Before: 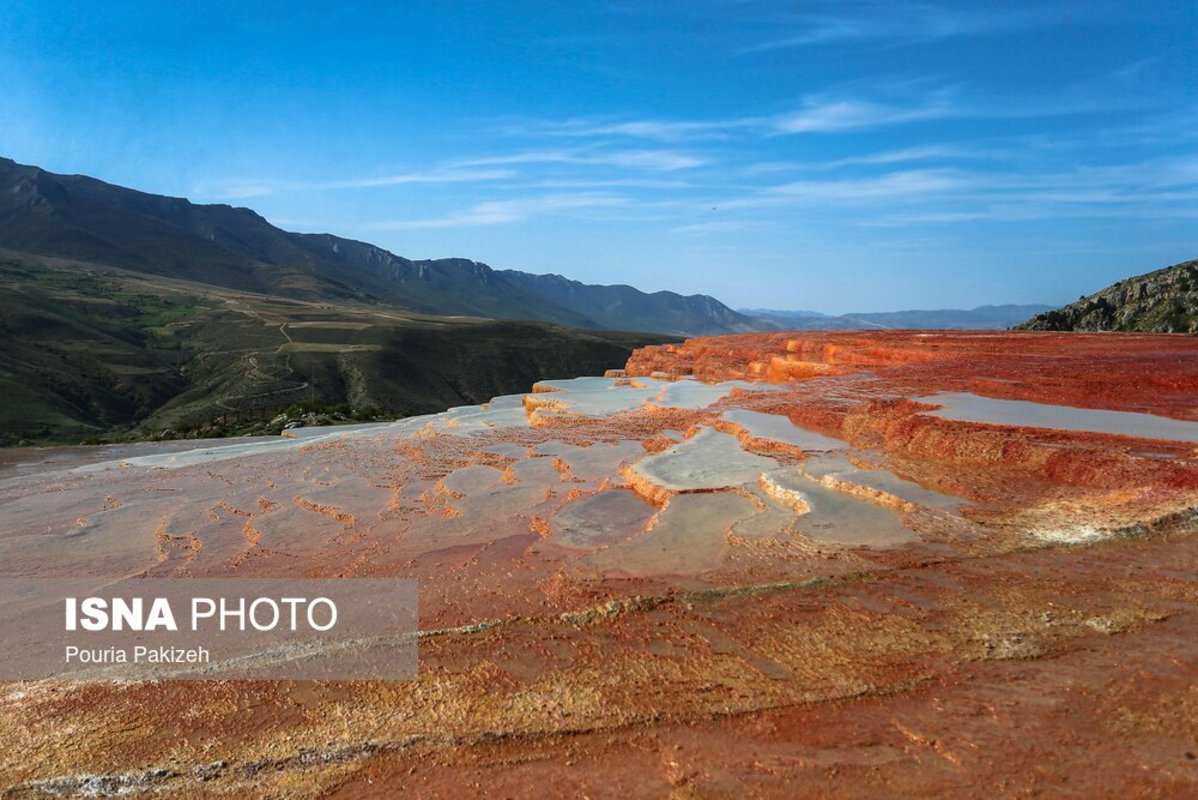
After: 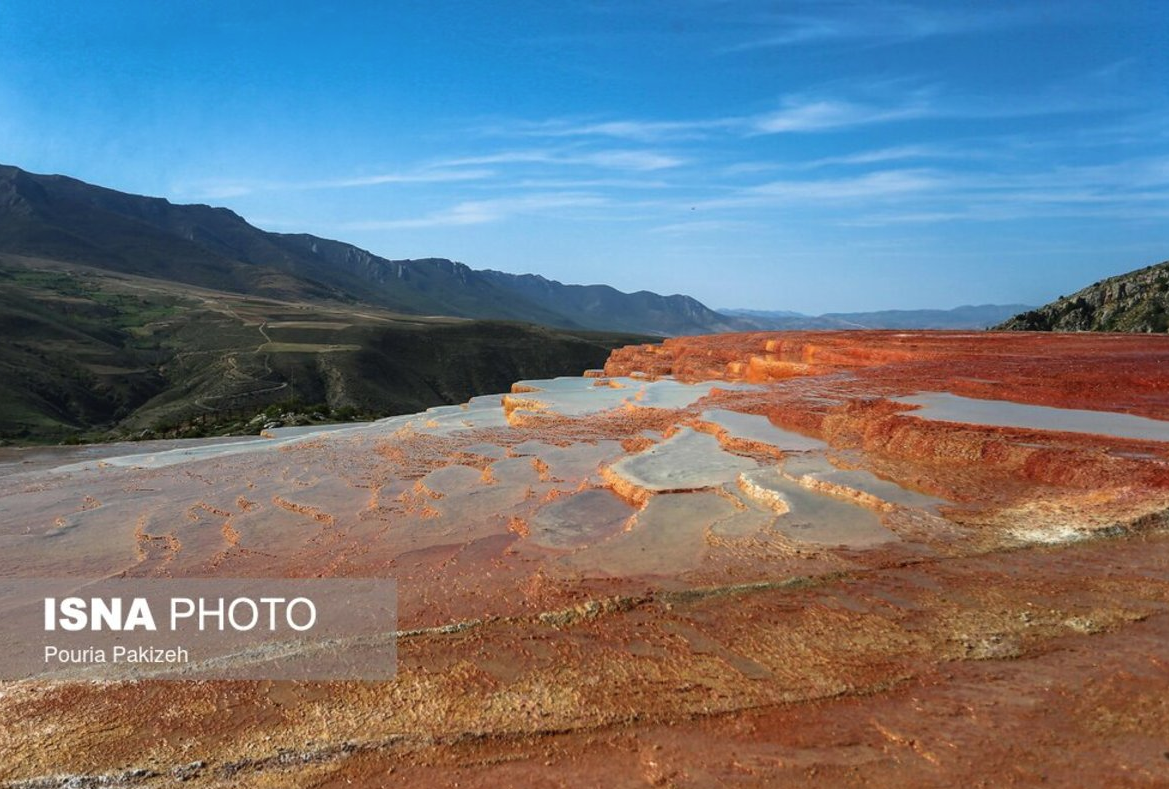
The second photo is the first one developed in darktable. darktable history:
contrast brightness saturation: saturation -0.05
shadows and highlights: radius 125.46, shadows 30.51, highlights -30.51, low approximation 0.01, soften with gaussian
crop and rotate: left 1.774%, right 0.633%, bottom 1.28%
